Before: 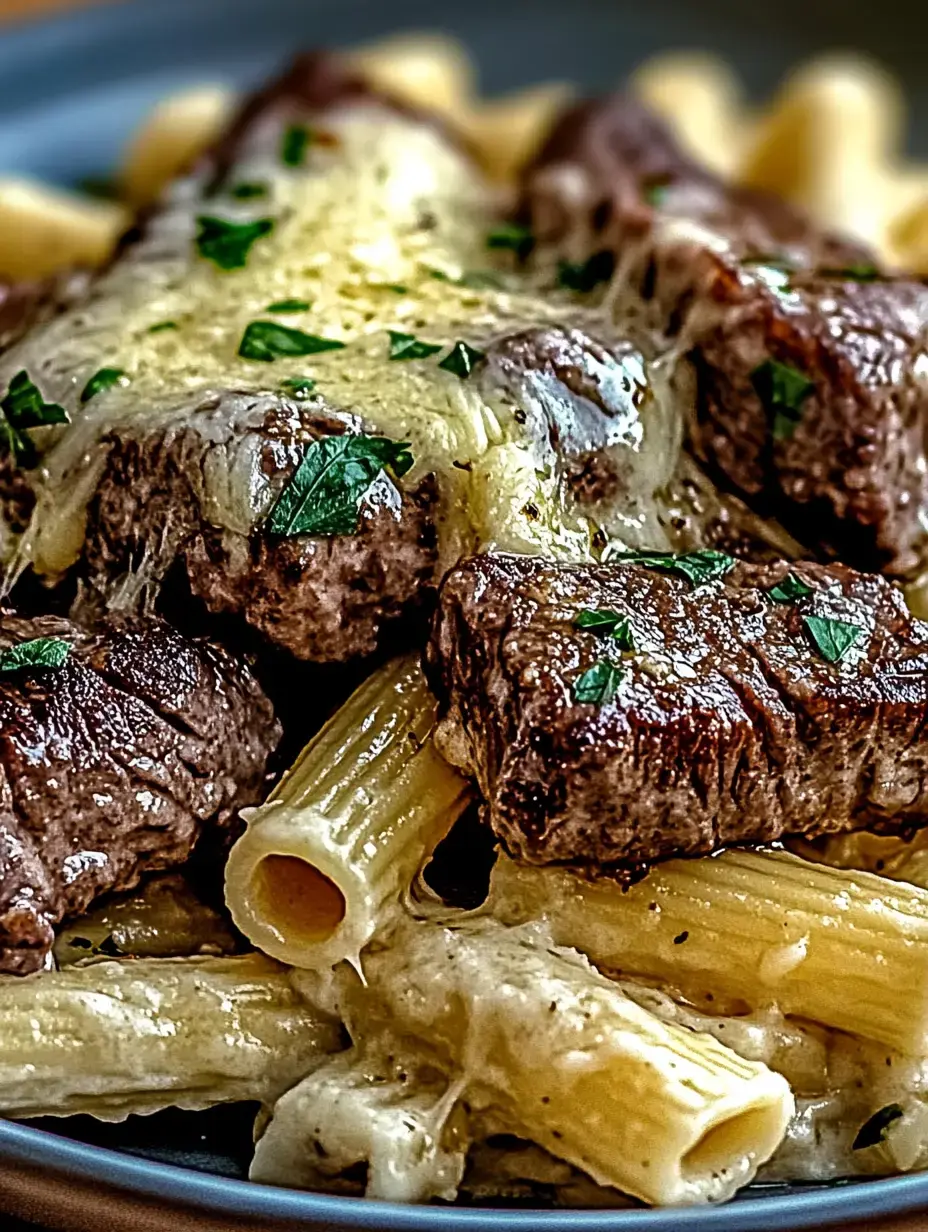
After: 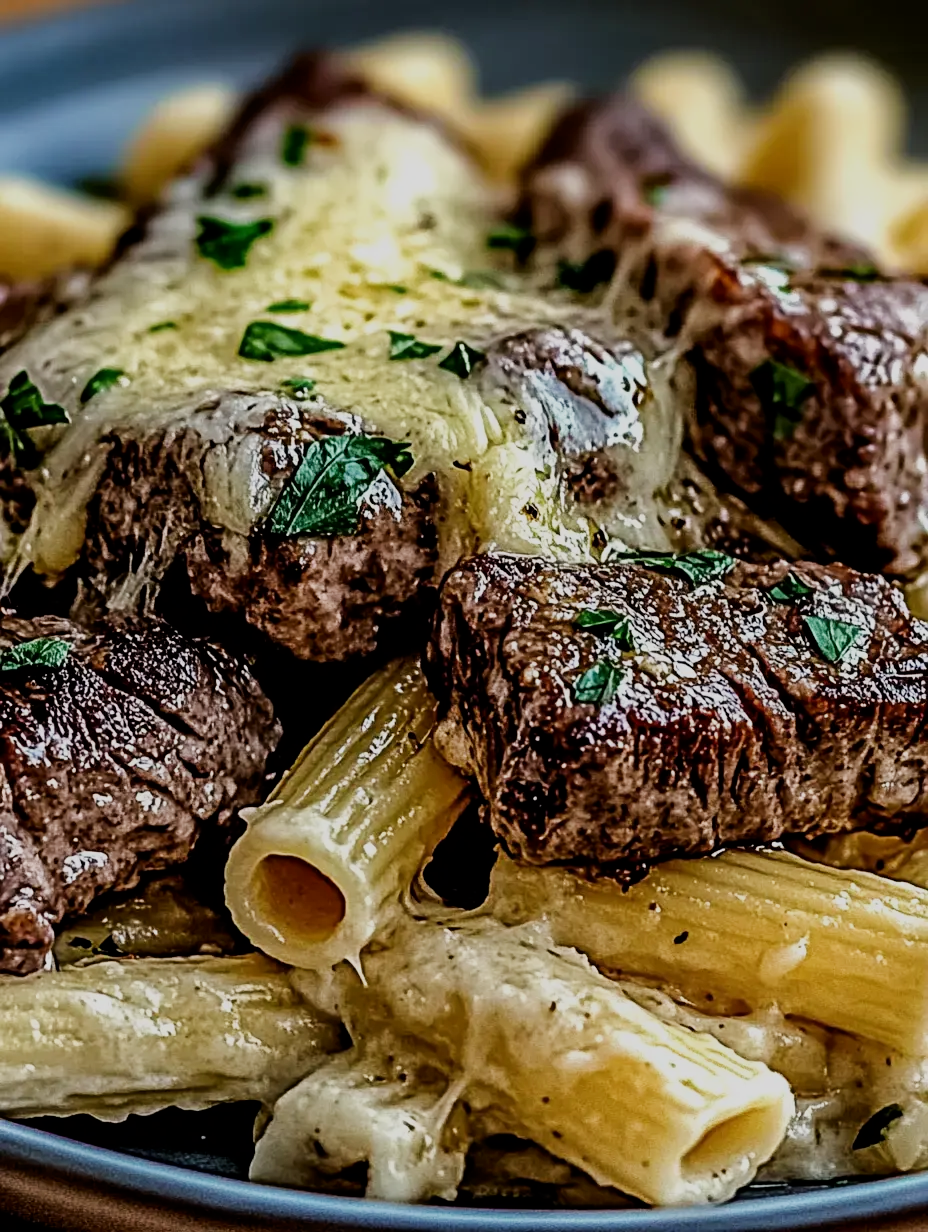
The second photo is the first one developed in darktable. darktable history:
color calibration: illuminant same as pipeline (D50), adaptation none (bypass), x 0.334, y 0.334, temperature 5017.35 K
shadows and highlights: shadows -31.26, highlights 29.41
filmic rgb: black relative exposure -7.65 EV, white relative exposure 4.56 EV, hardness 3.61
